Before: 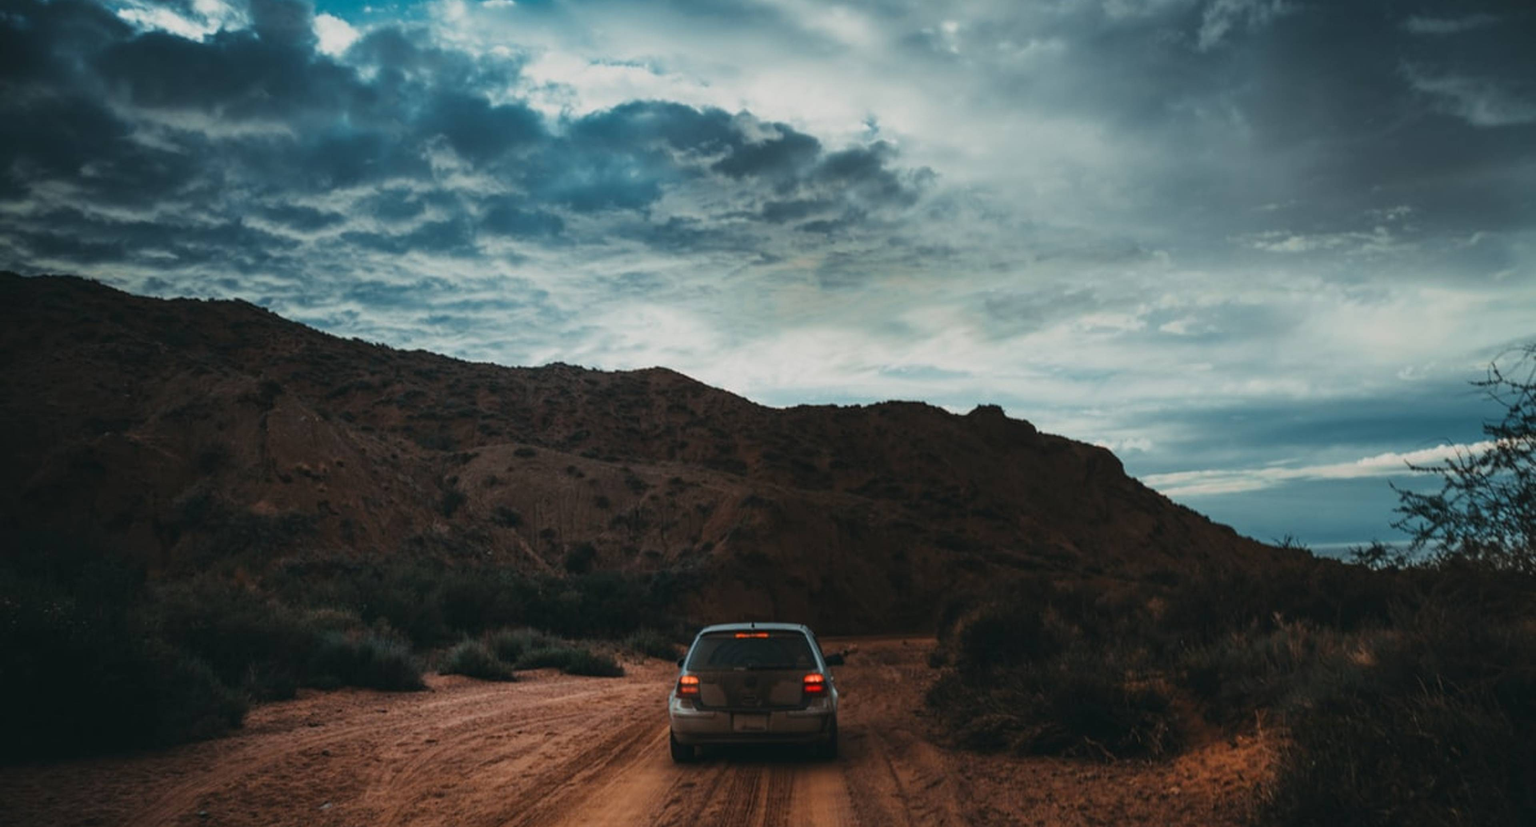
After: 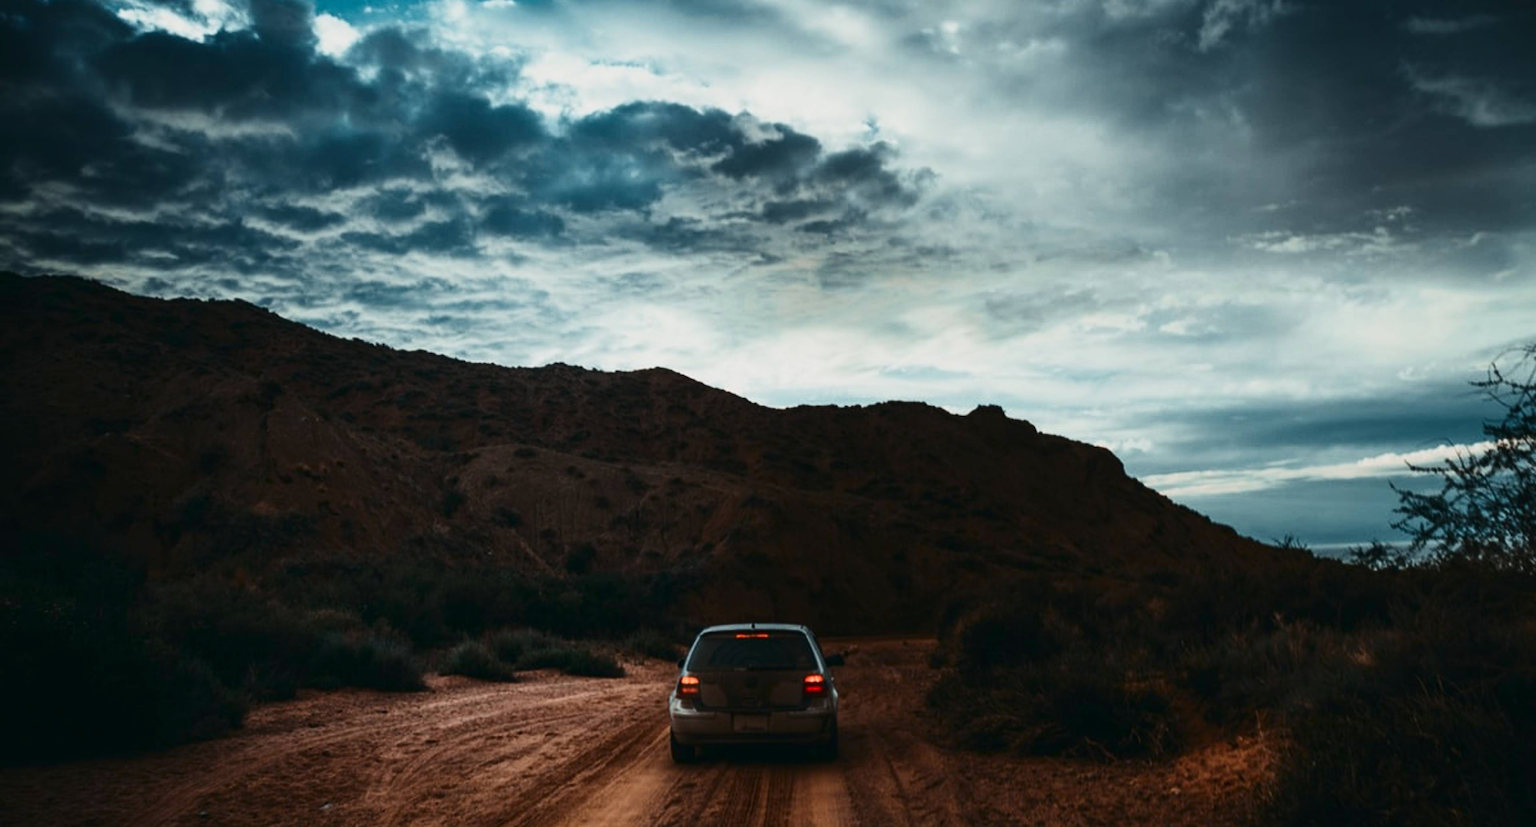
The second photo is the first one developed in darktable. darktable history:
contrast brightness saturation: contrast 0.28
rgb levels: preserve colors max RGB
tone equalizer: on, module defaults
